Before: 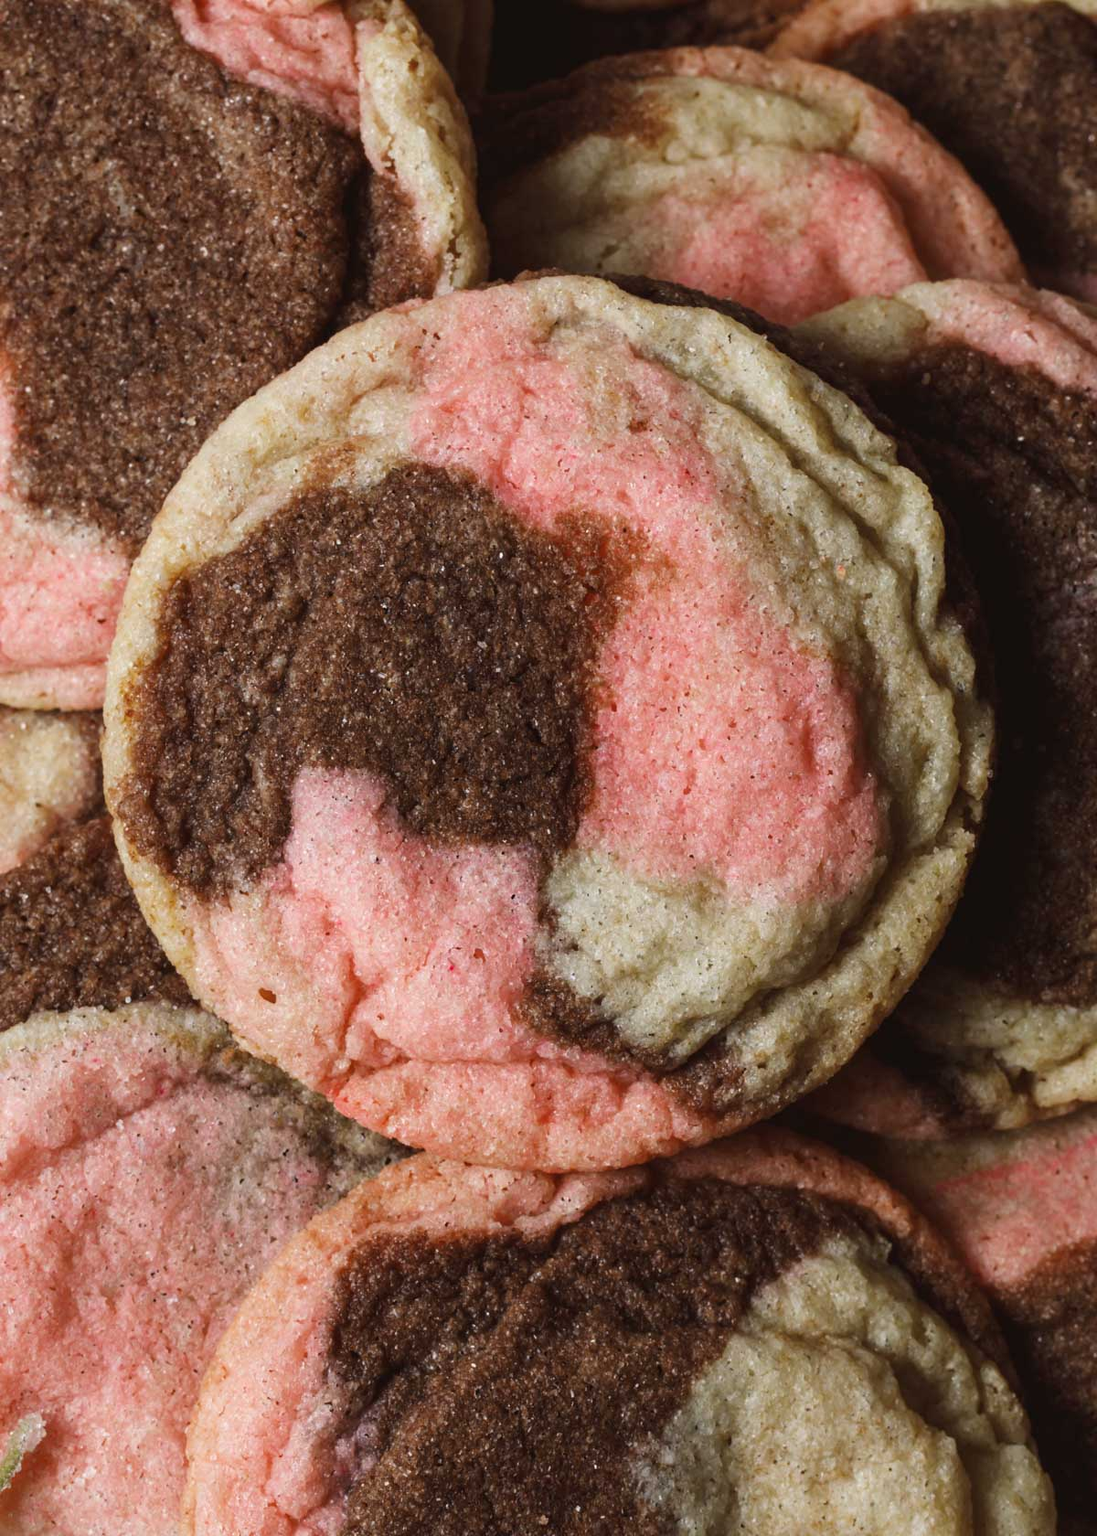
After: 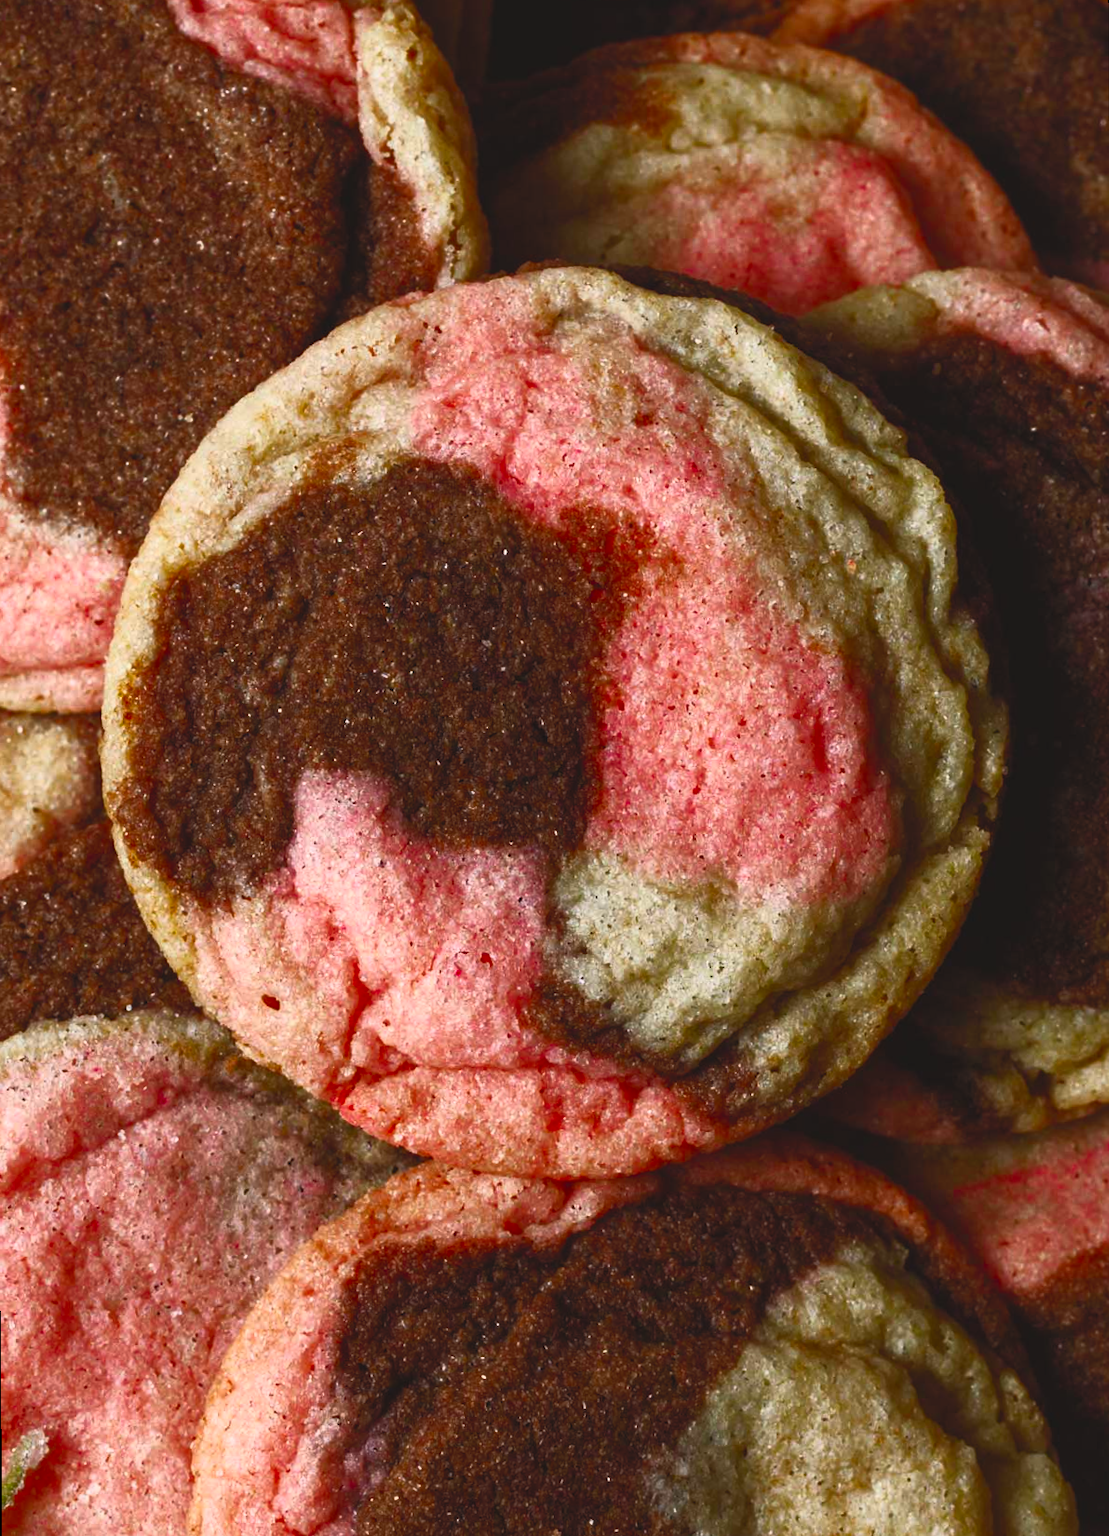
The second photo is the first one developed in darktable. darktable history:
contrast brightness saturation: contrast 1, brightness 1, saturation 1
exposure: exposure -1.468 EV, compensate highlight preservation false
rotate and perspective: rotation -0.45°, automatic cropping original format, crop left 0.008, crop right 0.992, crop top 0.012, crop bottom 0.988
